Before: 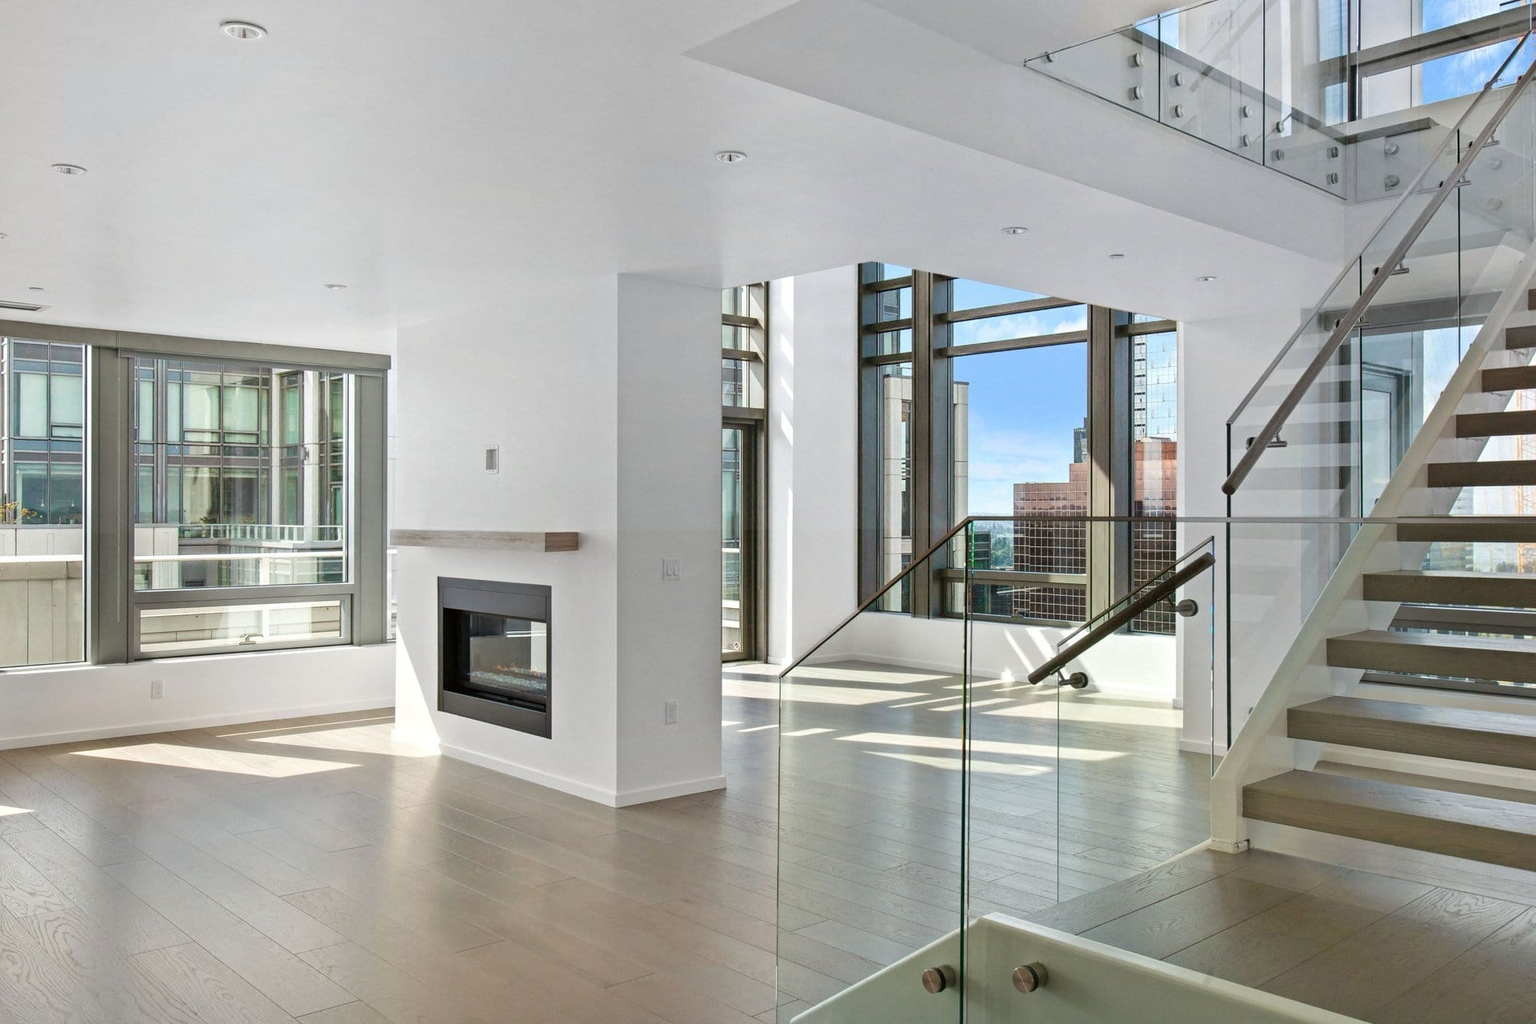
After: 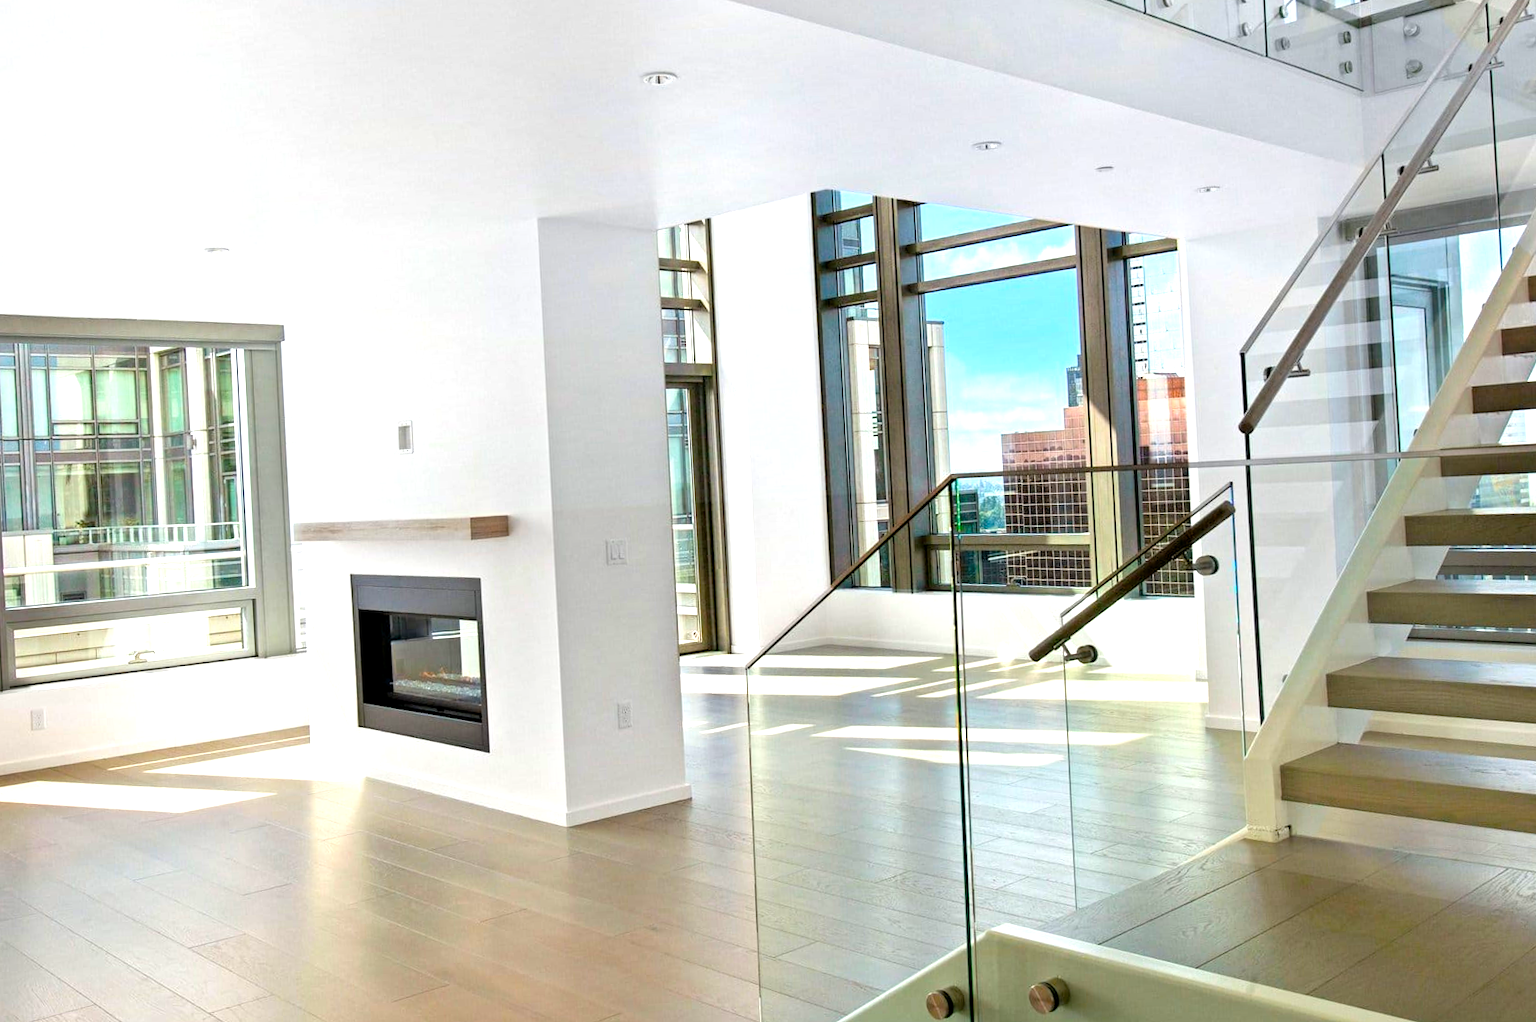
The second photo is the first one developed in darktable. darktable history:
crop and rotate: angle 3°, left 5.588%, top 5.714%
color balance rgb: global offset › luminance -0.476%, linear chroma grading › global chroma 9.433%, perceptual saturation grading › global saturation 39.157%
tone equalizer: -8 EV -0.763 EV, -7 EV -0.7 EV, -6 EV -0.585 EV, -5 EV -0.408 EV, -3 EV 0.394 EV, -2 EV 0.6 EV, -1 EV 0.693 EV, +0 EV 0.767 EV
